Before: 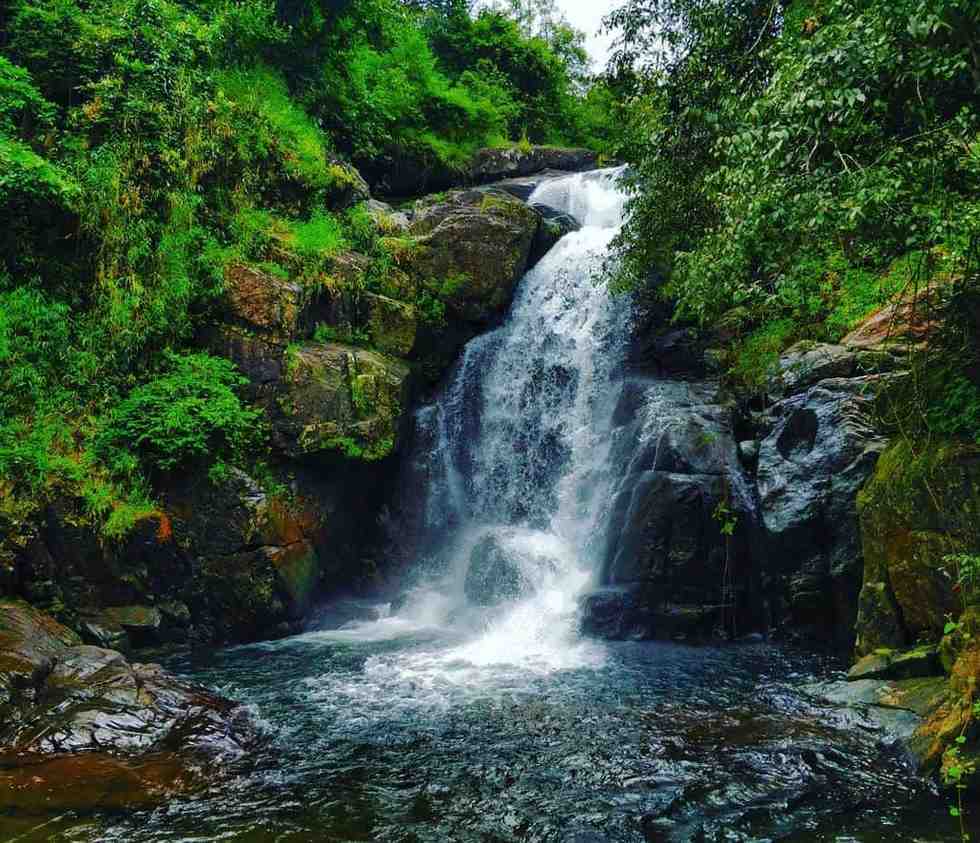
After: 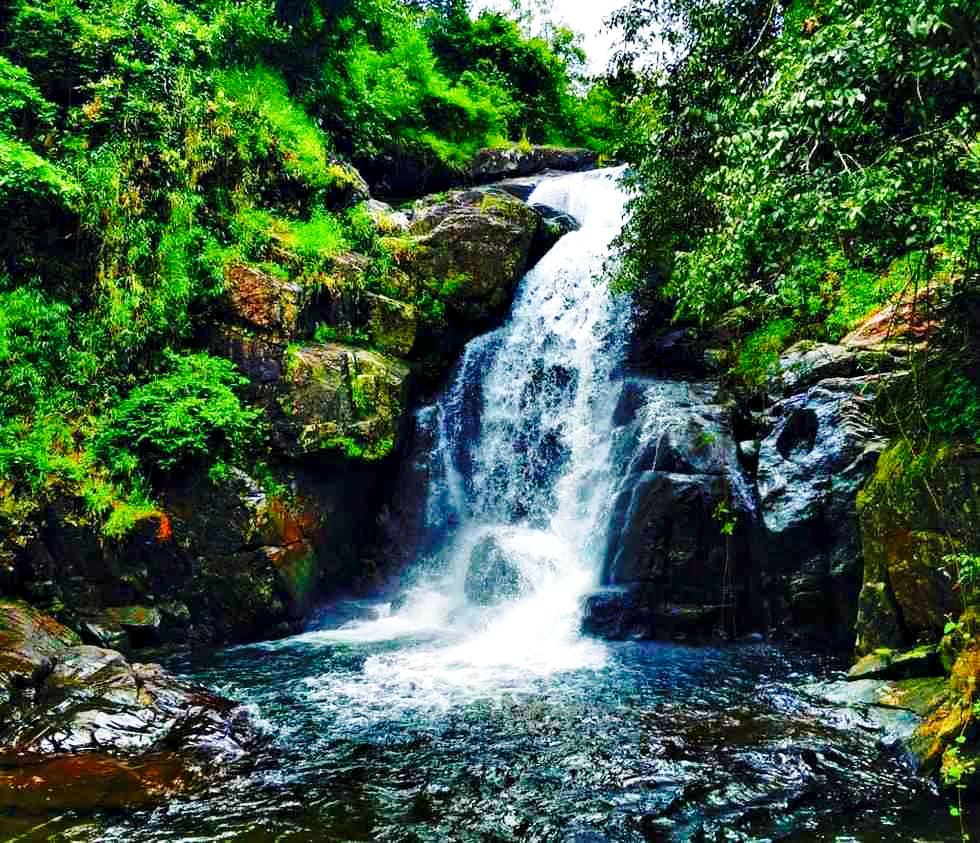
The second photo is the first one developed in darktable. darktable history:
base curve: curves: ch0 [(0, 0) (0.036, 0.037) (0.121, 0.228) (0.46, 0.76) (0.859, 0.983) (1, 1)], preserve colors none
contrast equalizer: y [[0.528, 0.548, 0.563, 0.562, 0.546, 0.526], [0.55 ×6], [0 ×6], [0 ×6], [0 ×6]]
